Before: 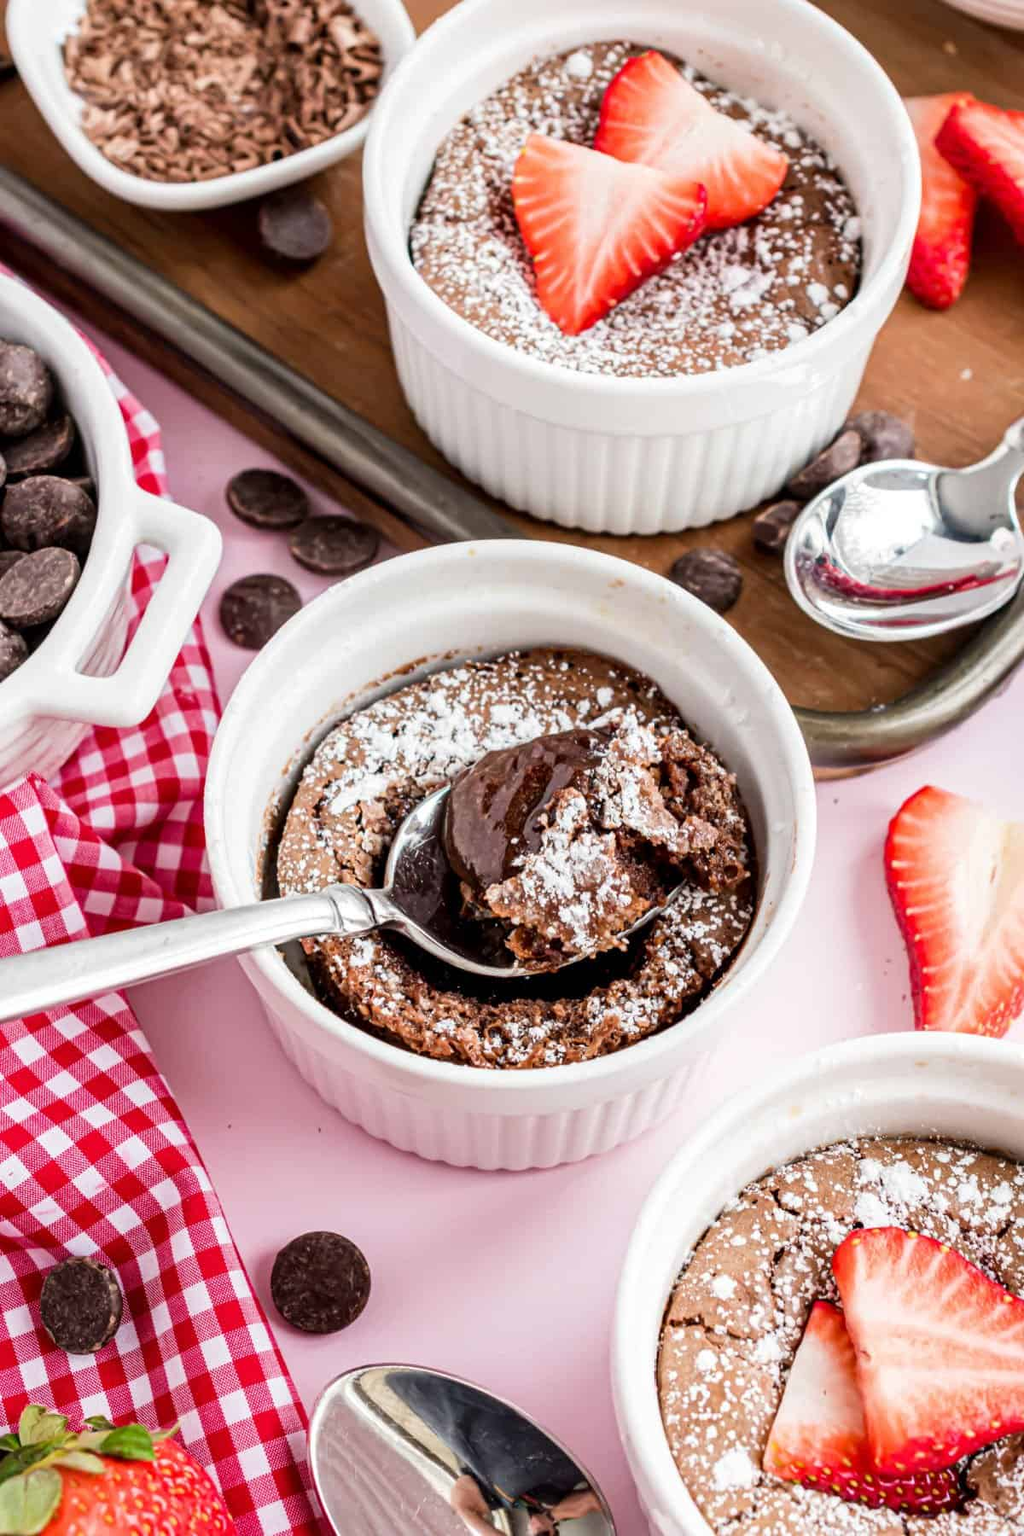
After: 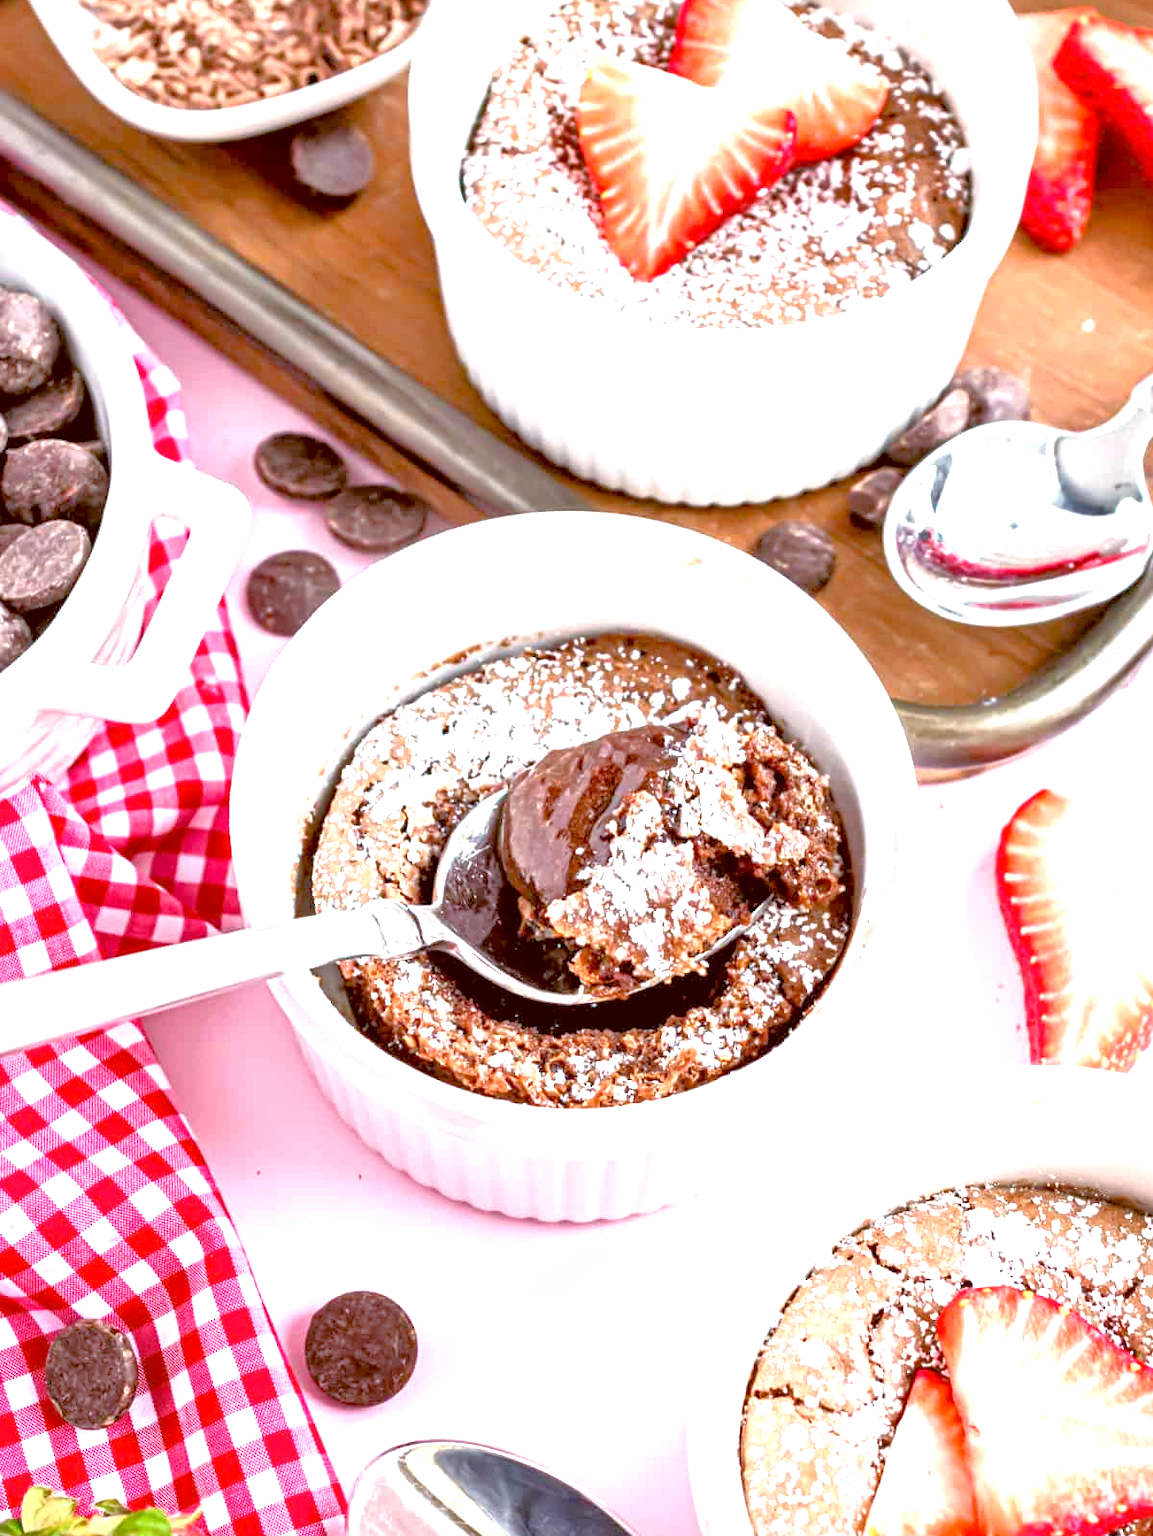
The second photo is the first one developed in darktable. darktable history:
crop and rotate: top 5.609%, bottom 5.609%
color balance: lift [1, 1.015, 1.004, 0.985], gamma [1, 0.958, 0.971, 1.042], gain [1, 0.956, 0.977, 1.044]
exposure: black level correction 0, exposure 1.2 EV, compensate exposure bias true, compensate highlight preservation false
tone equalizer: -7 EV 0.15 EV, -6 EV 0.6 EV, -5 EV 1.15 EV, -4 EV 1.33 EV, -3 EV 1.15 EV, -2 EV 0.6 EV, -1 EV 0.15 EV, mask exposure compensation -0.5 EV
